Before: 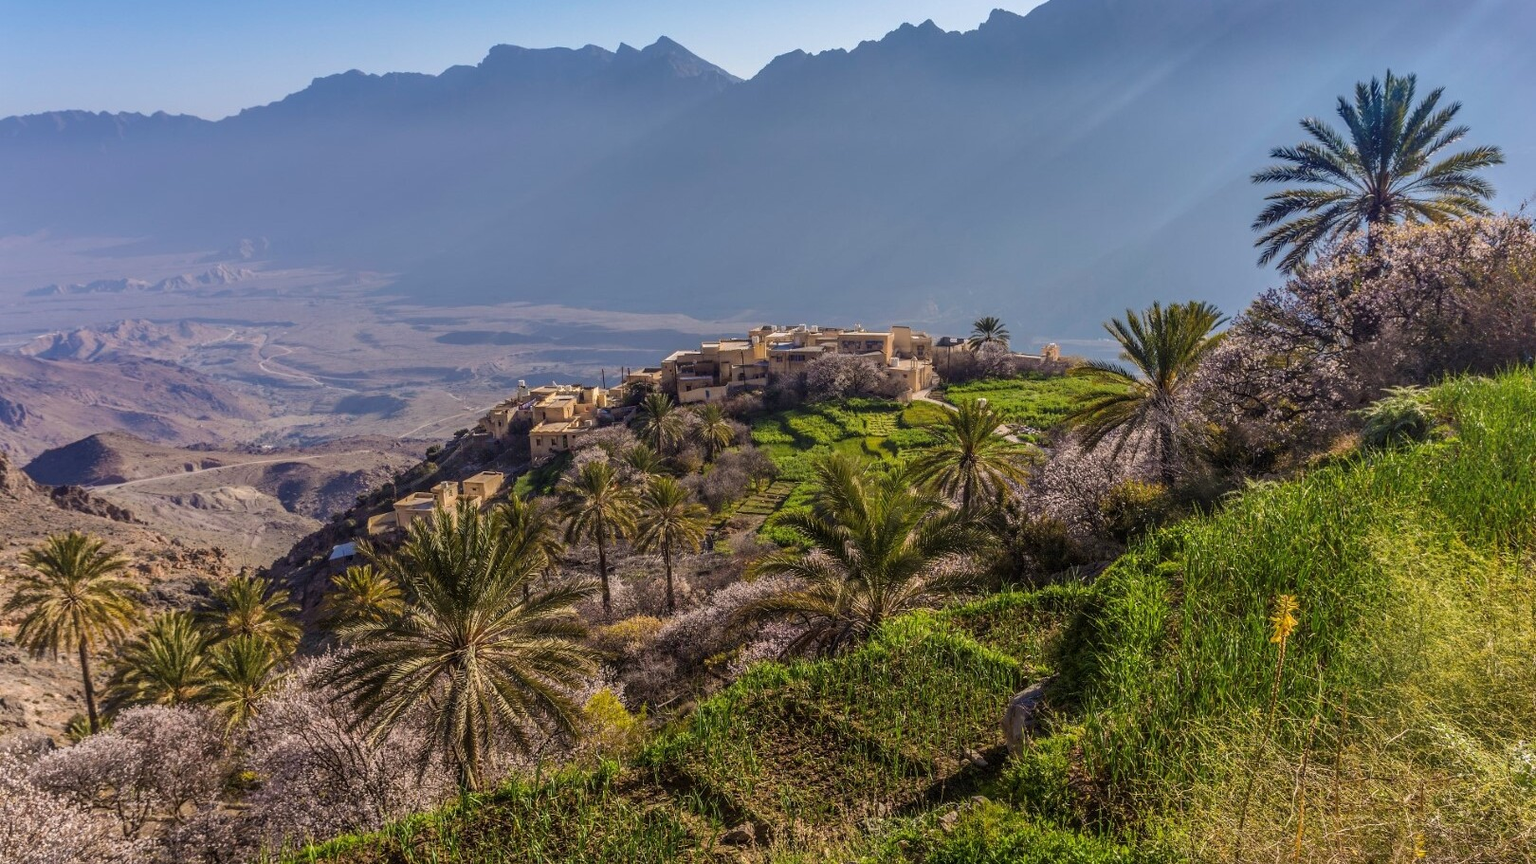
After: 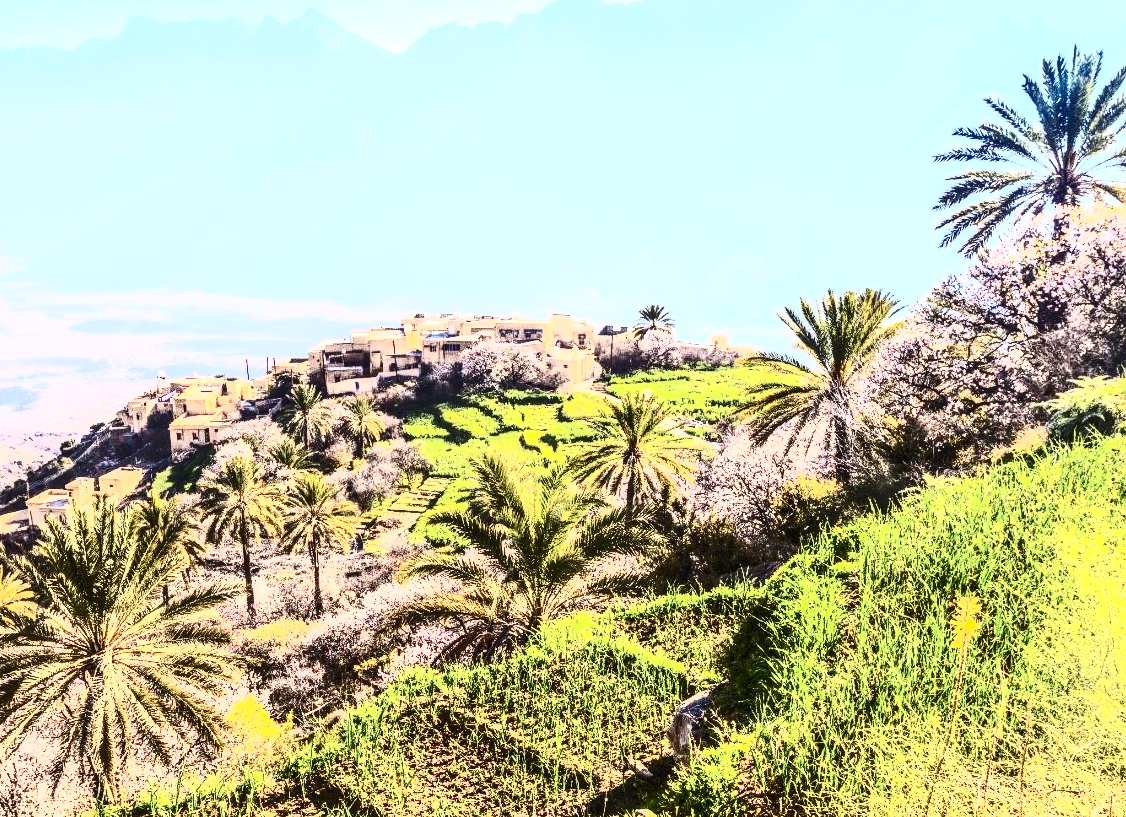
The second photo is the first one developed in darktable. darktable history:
tone equalizer: -8 EV -1.83 EV, -7 EV -1.14 EV, -6 EV -1.61 EV, mask exposure compensation -0.499 EV
crop and rotate: left 24.069%, top 3.299%, right 6.369%, bottom 6.944%
contrast brightness saturation: contrast 0.925, brightness 0.205
exposure: black level correction 0, exposure 1.742 EV, compensate highlight preservation false
local contrast: detail 130%
